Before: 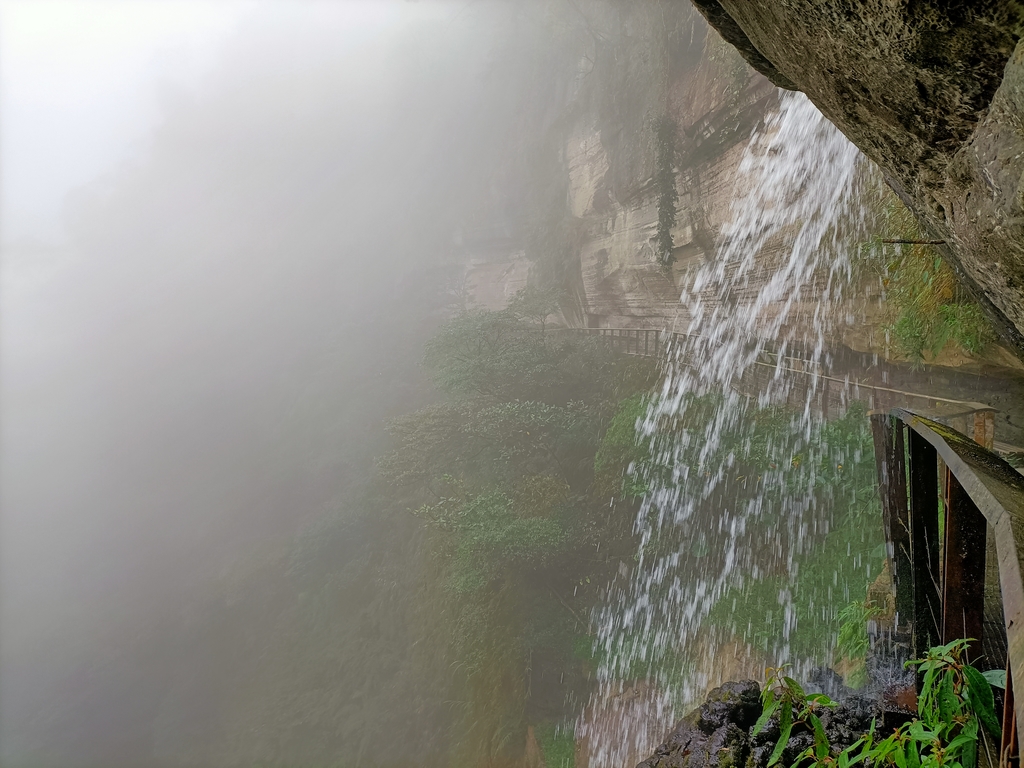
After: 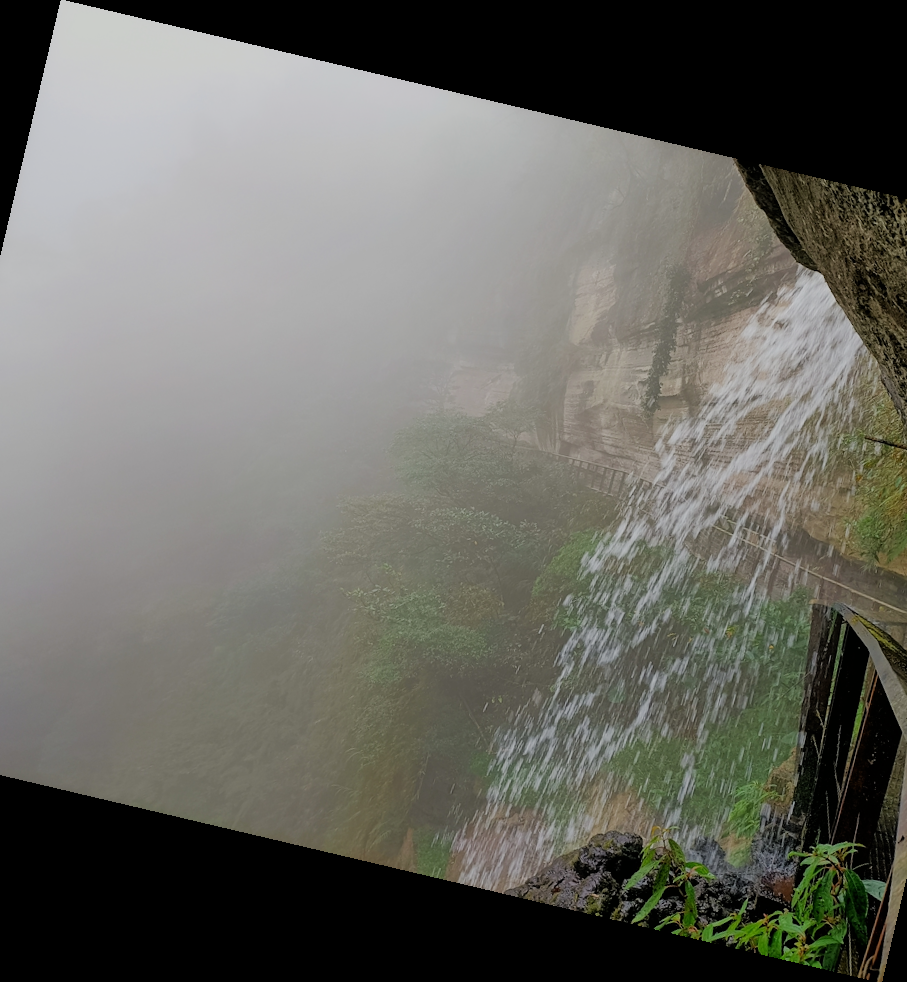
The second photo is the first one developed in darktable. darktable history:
rotate and perspective: rotation 13.27°, automatic cropping off
filmic rgb: black relative exposure -6.98 EV, white relative exposure 5.63 EV, hardness 2.86
crop: left 9.88%, right 12.664%
